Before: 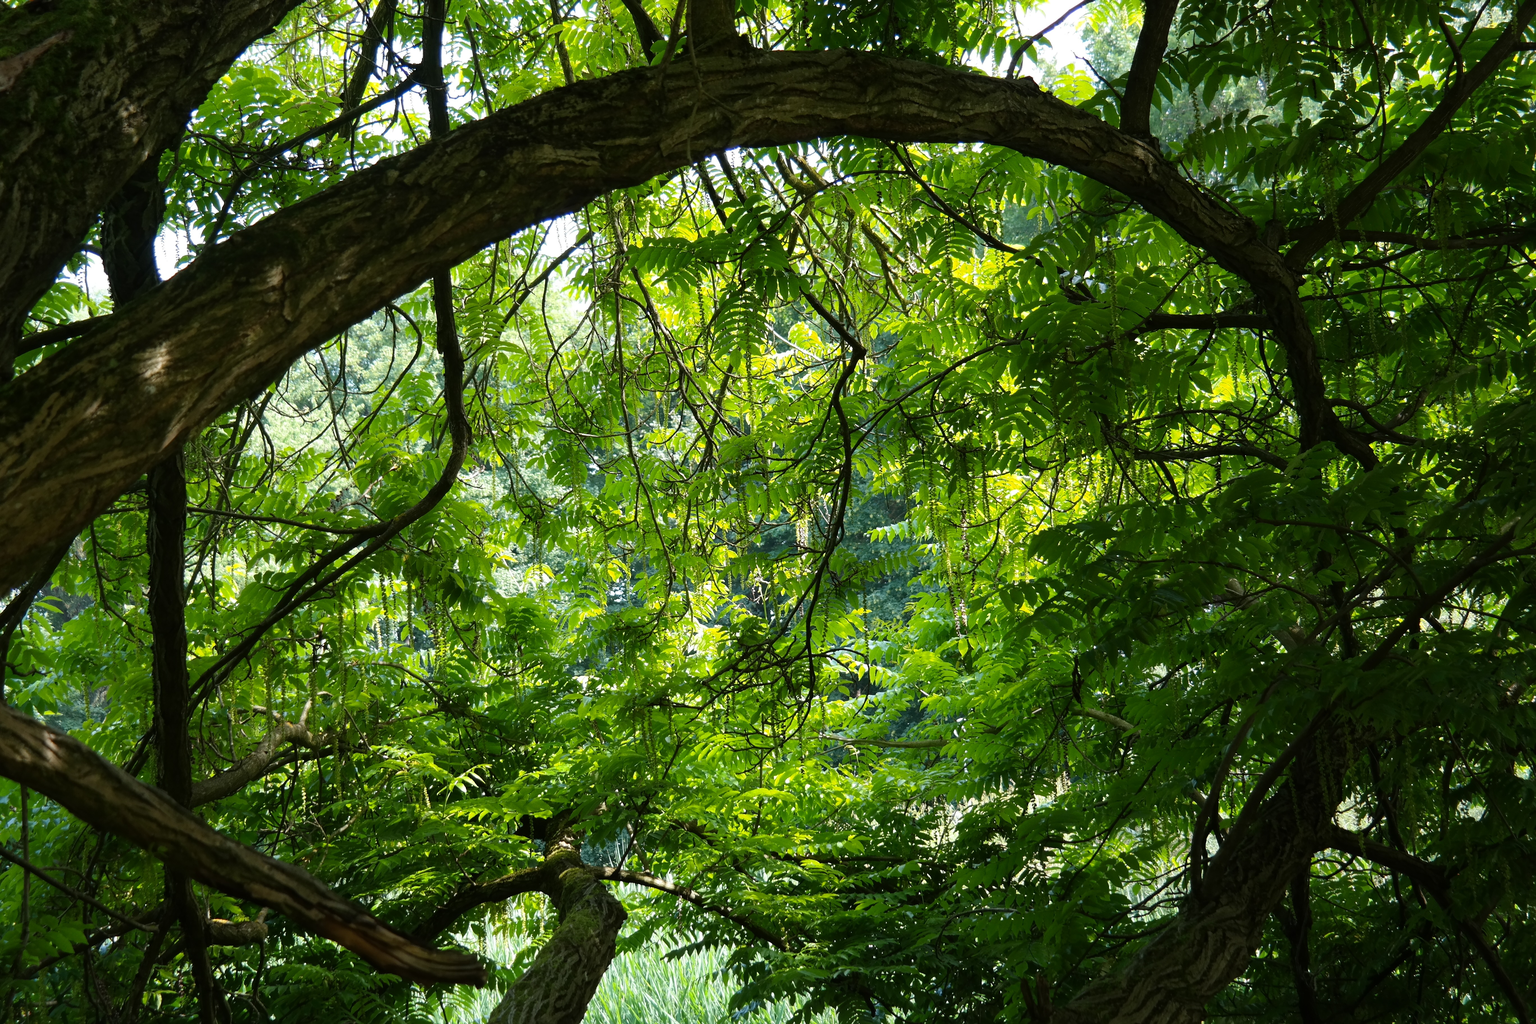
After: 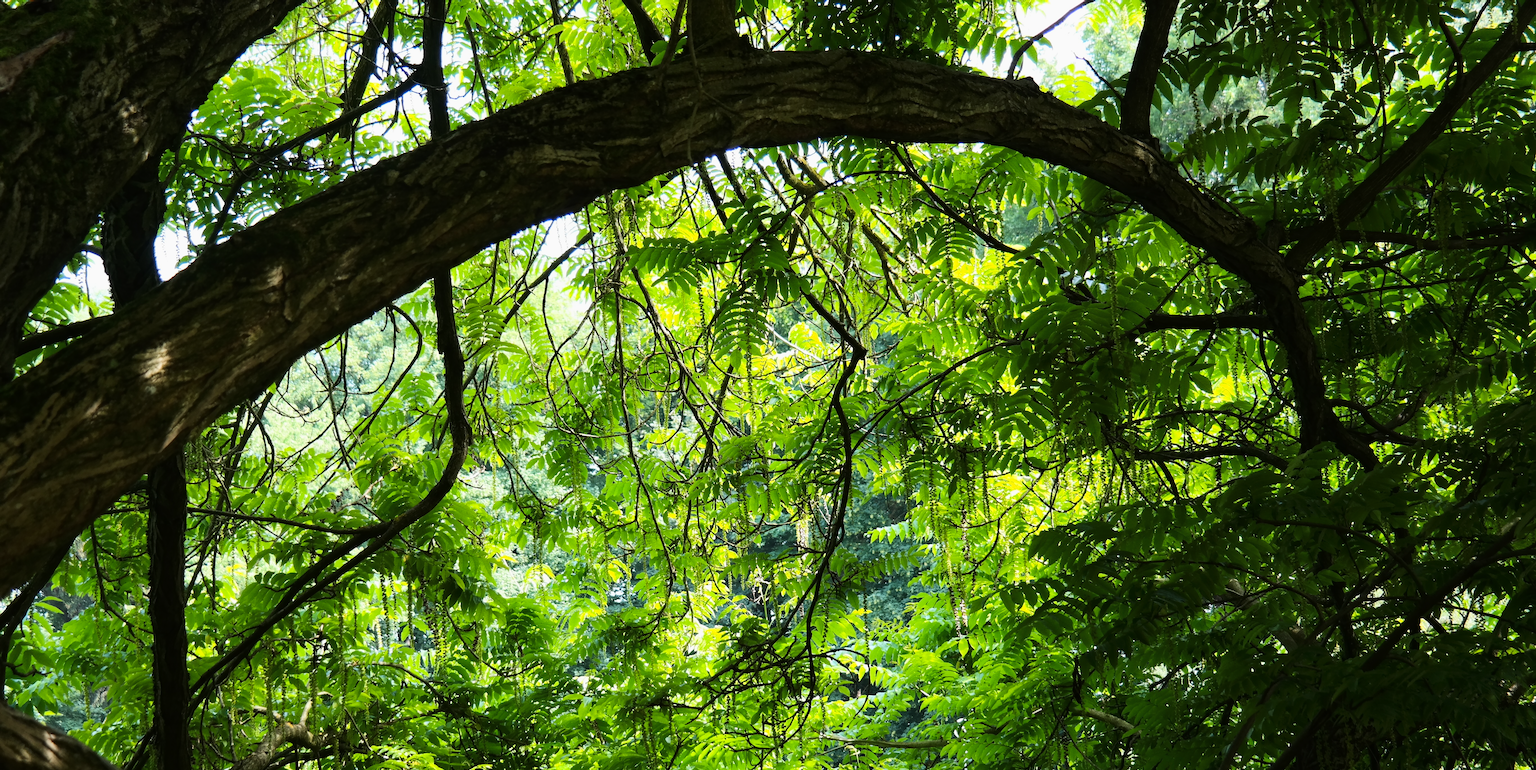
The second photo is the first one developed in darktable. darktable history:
crop: bottom 24.747%
tone curve: curves: ch0 [(0, 0.003) (0.044, 0.032) (0.12, 0.089) (0.197, 0.168) (0.281, 0.273) (0.468, 0.548) (0.588, 0.71) (0.701, 0.815) (0.86, 0.922) (1, 0.982)]; ch1 [(0, 0) (0.247, 0.215) (0.433, 0.382) (0.466, 0.426) (0.493, 0.481) (0.501, 0.5) (0.517, 0.524) (0.557, 0.582) (0.598, 0.651) (0.671, 0.735) (0.796, 0.85) (1, 1)]; ch2 [(0, 0) (0.249, 0.216) (0.357, 0.317) (0.448, 0.432) (0.478, 0.492) (0.498, 0.499) (0.517, 0.53) (0.537, 0.57) (0.569, 0.623) (0.61, 0.663) (0.706, 0.75) (0.808, 0.809) (0.991, 0.968)], color space Lab, linked channels, preserve colors none
